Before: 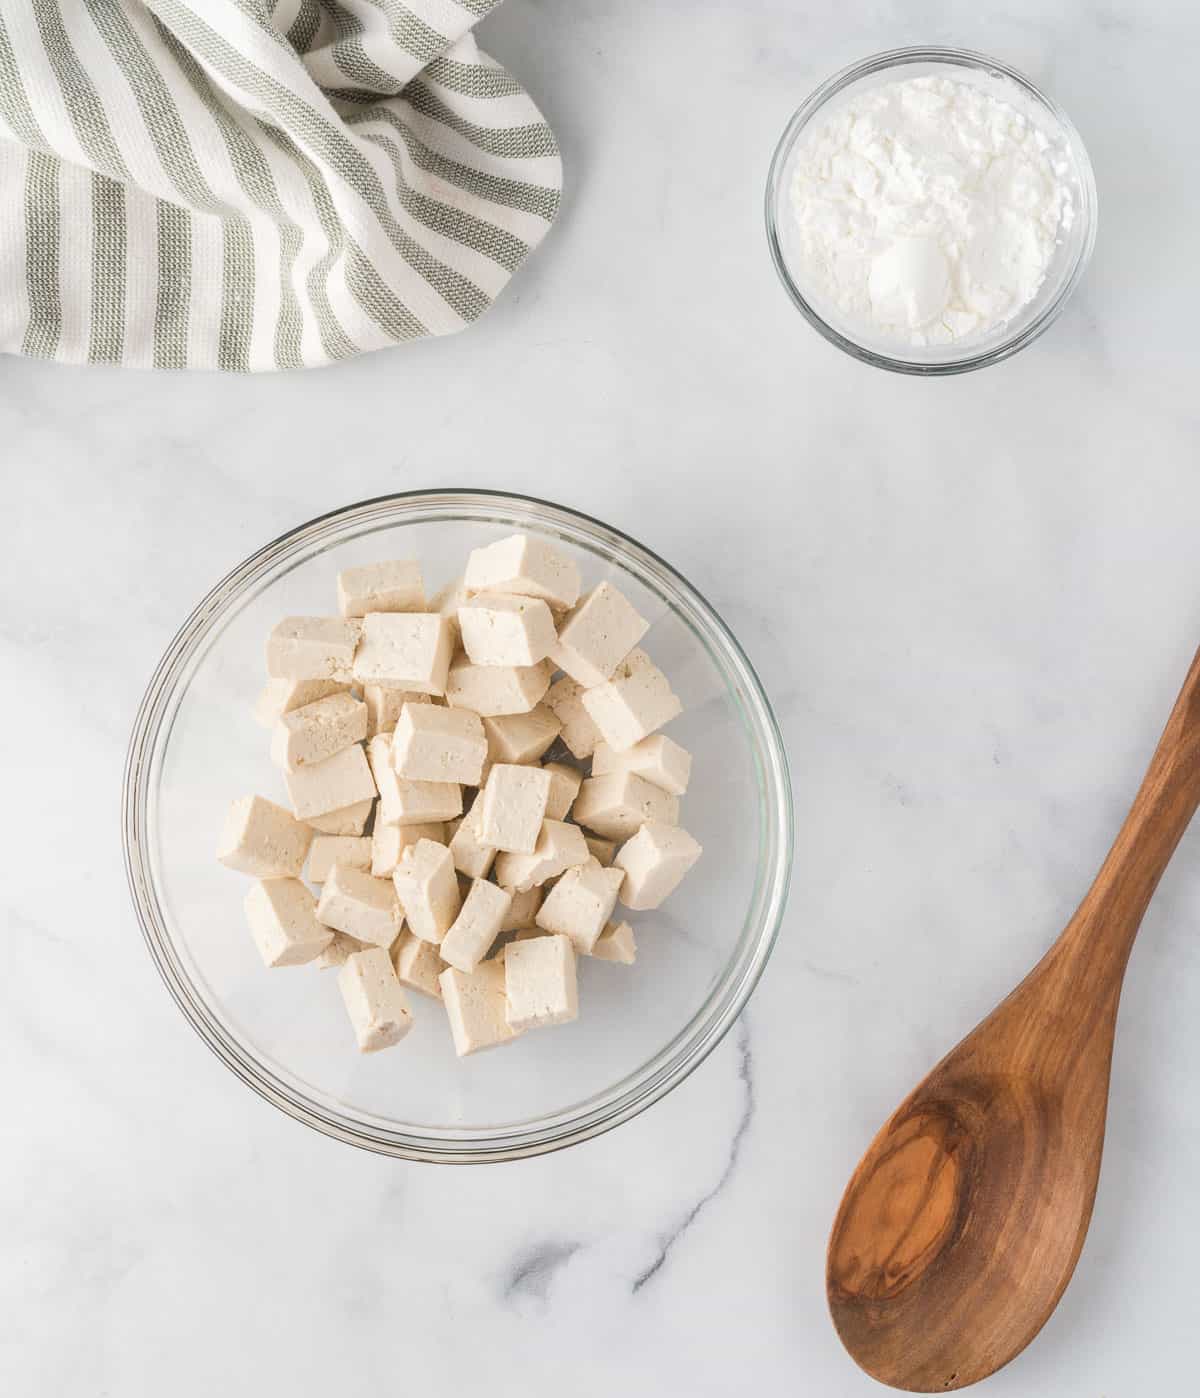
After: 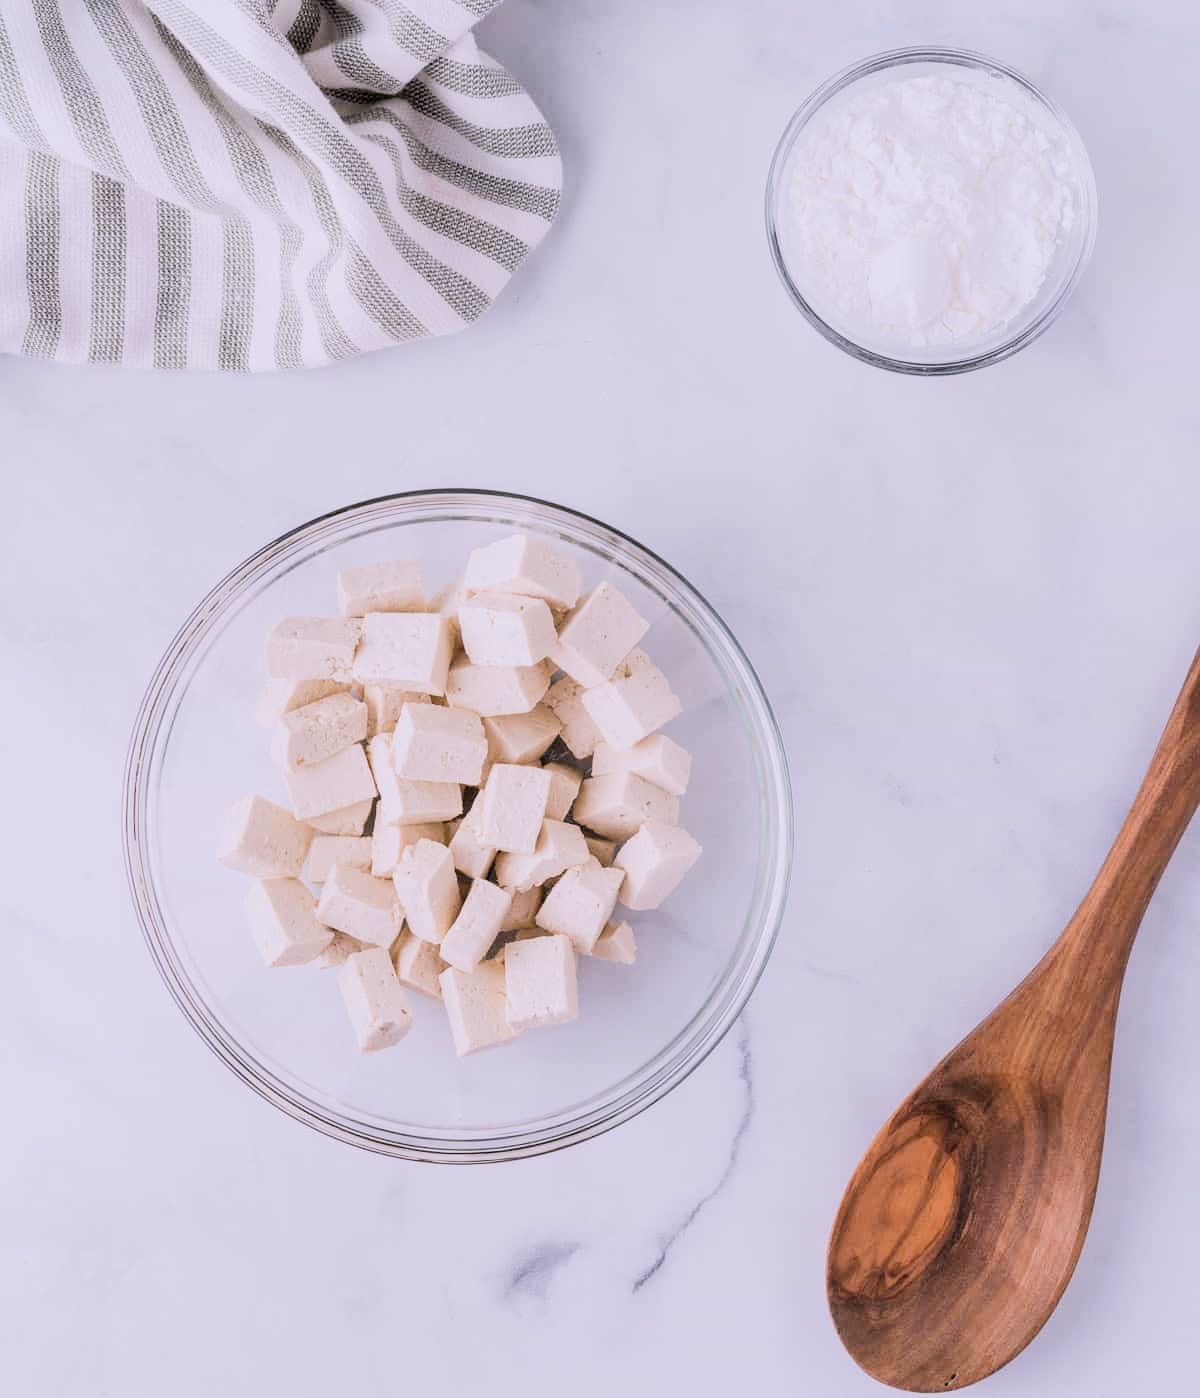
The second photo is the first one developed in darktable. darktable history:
white balance: red 1.042, blue 1.17
filmic rgb: black relative exposure -5 EV, hardness 2.88, contrast 1.3, highlights saturation mix -30%
